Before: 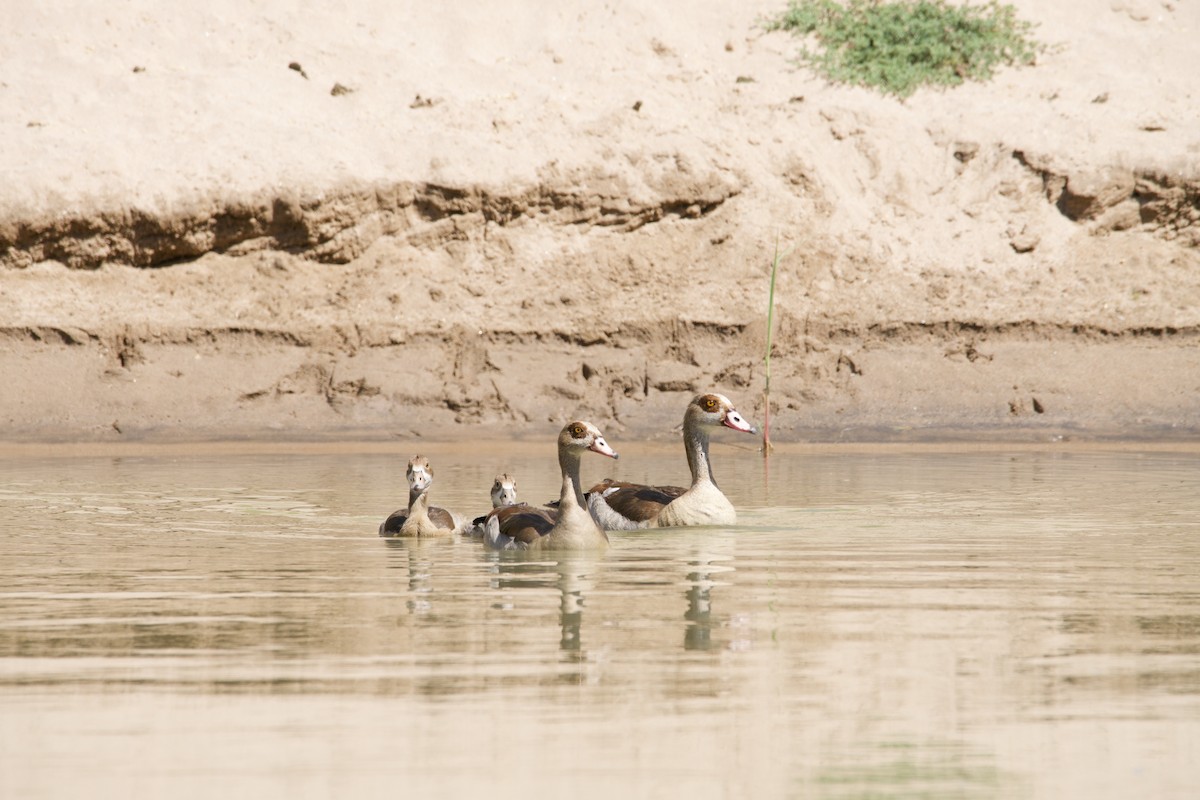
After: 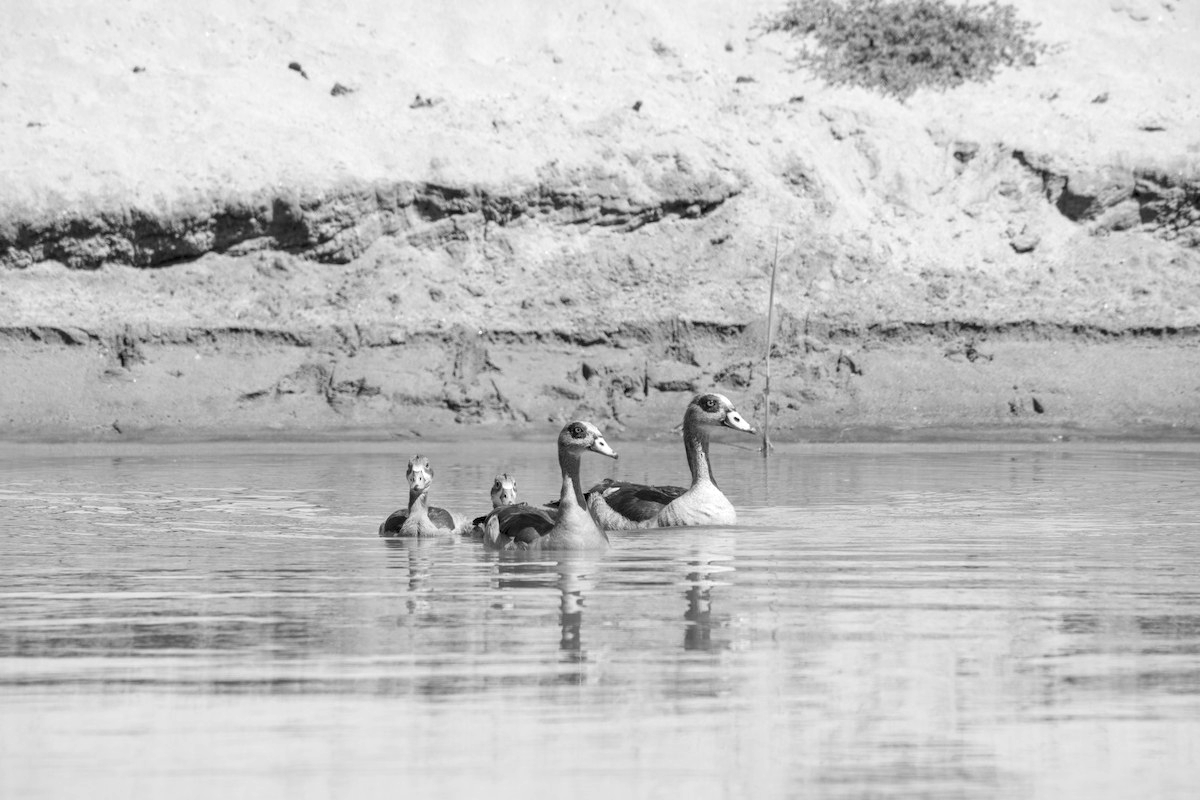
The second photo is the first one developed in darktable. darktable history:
local contrast: detail 130%
monochrome: a 32, b 64, size 2.3, highlights 1
